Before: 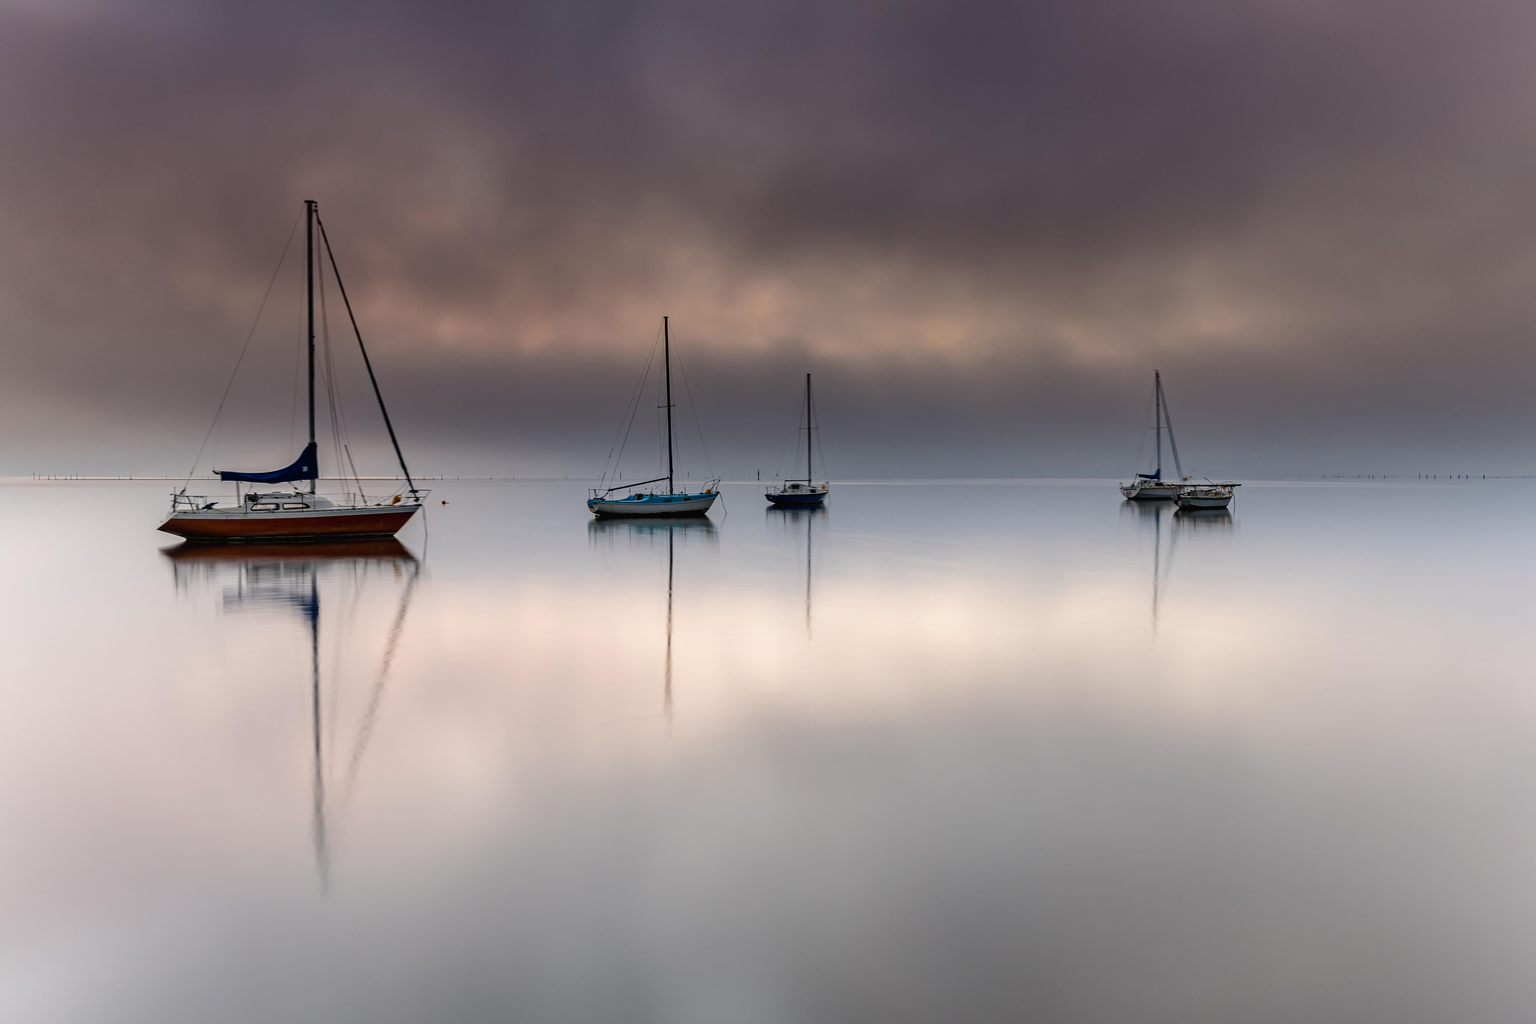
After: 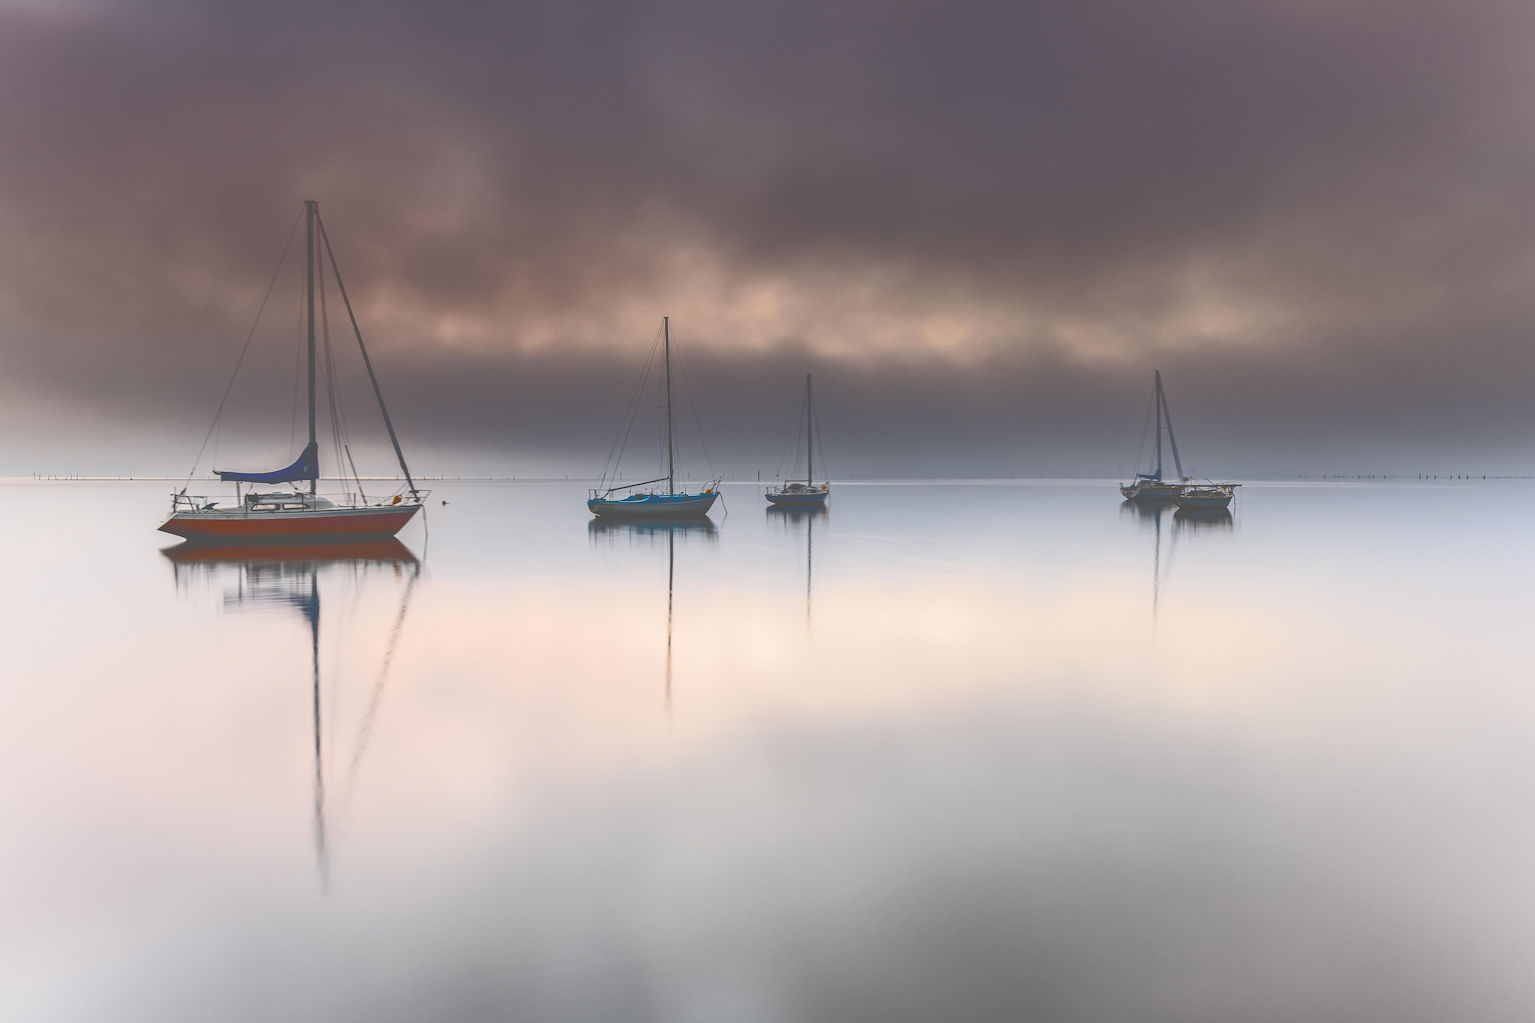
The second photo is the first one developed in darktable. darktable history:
tone curve: curves: ch0 [(0, 0) (0.003, 0.331) (0.011, 0.333) (0.025, 0.333) (0.044, 0.334) (0.069, 0.335) (0.1, 0.338) (0.136, 0.342) (0.177, 0.347) (0.224, 0.352) (0.277, 0.359) (0.335, 0.39) (0.399, 0.434) (0.468, 0.509) (0.543, 0.615) (0.623, 0.731) (0.709, 0.814) (0.801, 0.88) (0.898, 0.921) (1, 1)], color space Lab, independent channels, preserve colors none
